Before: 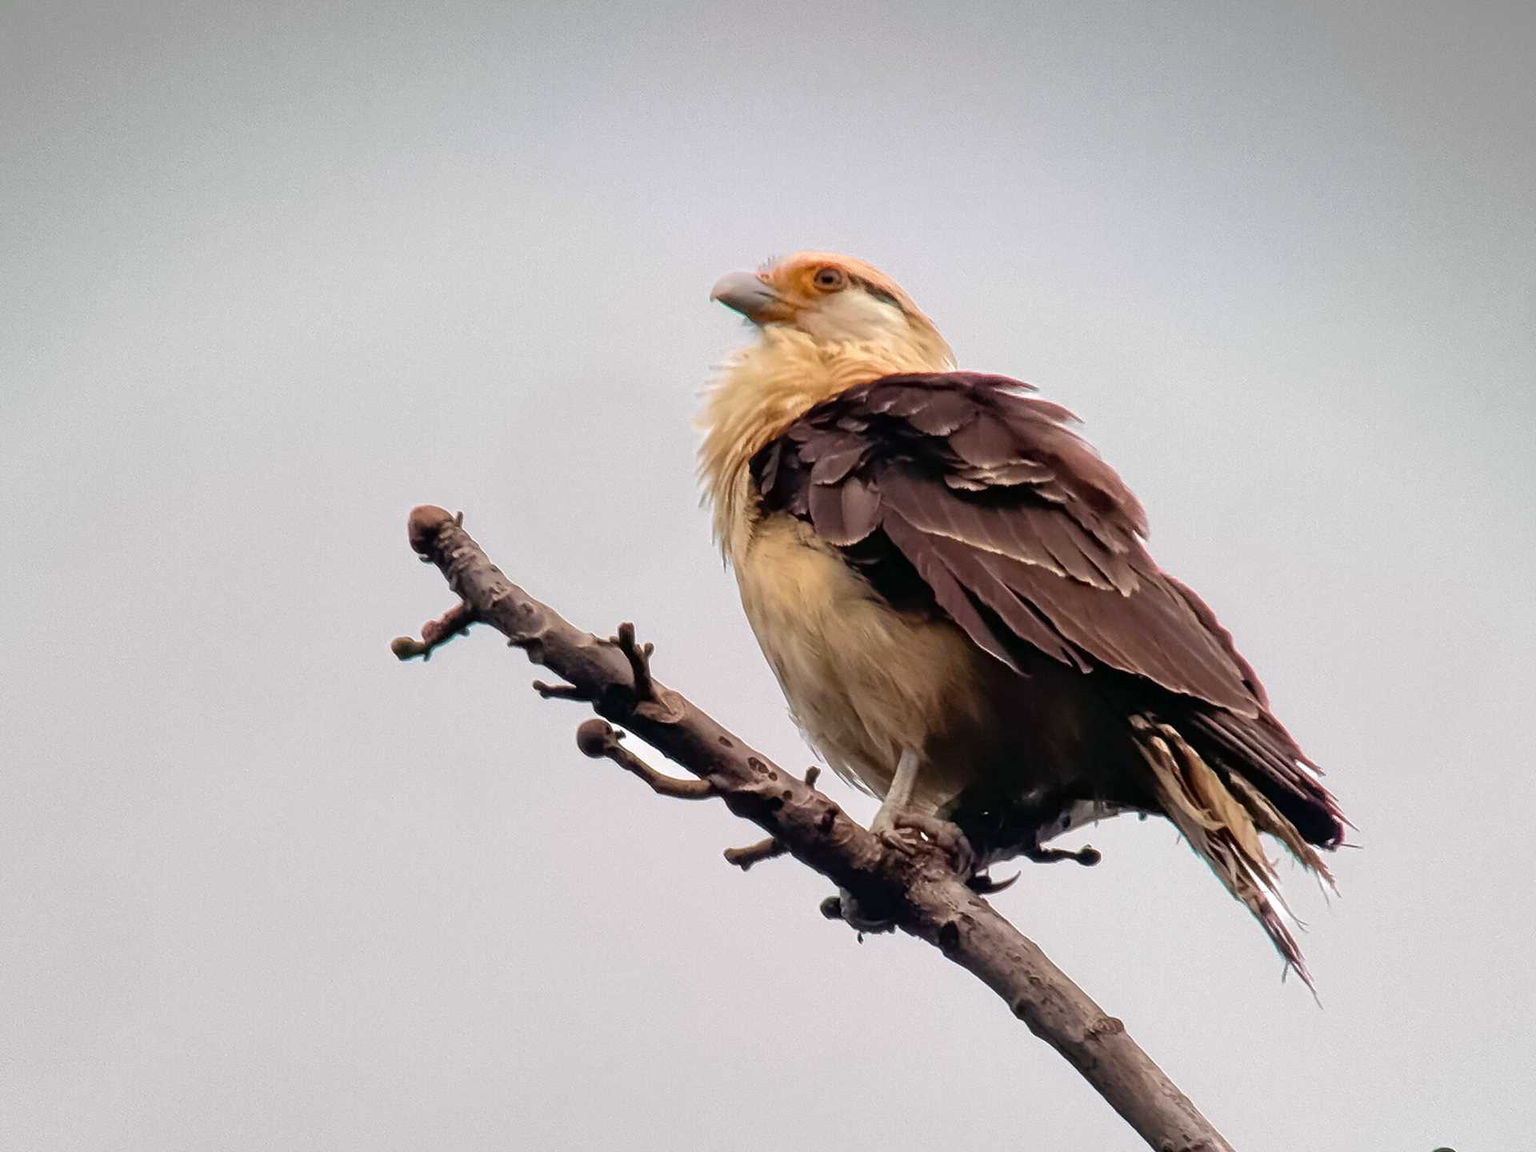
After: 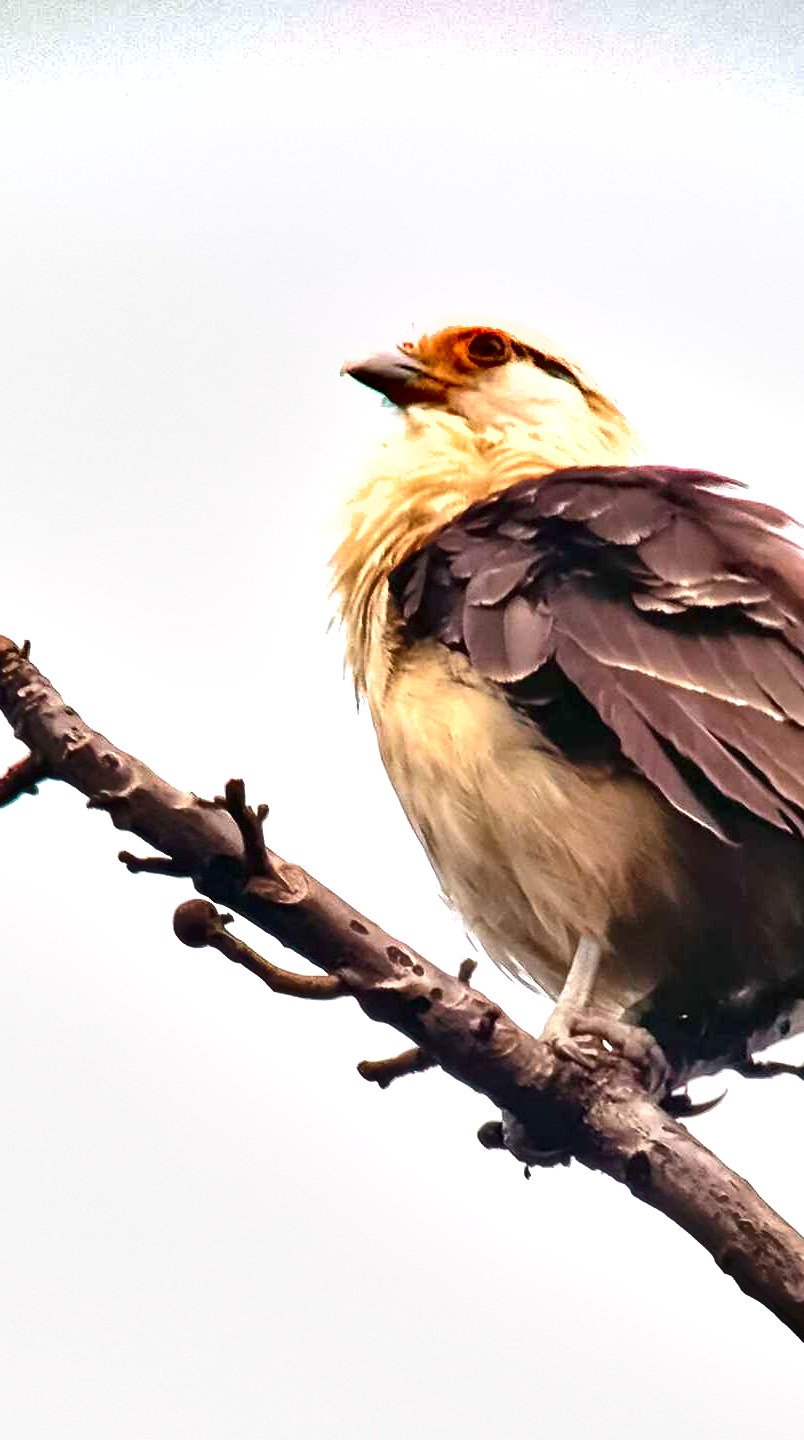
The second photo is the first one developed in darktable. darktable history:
shadows and highlights: shadows color adjustment 97.98%, highlights color adjustment 57.97%, soften with gaussian
crop: left 28.552%, right 29.553%
exposure: black level correction 0, exposure 1.1 EV, compensate highlight preservation false
